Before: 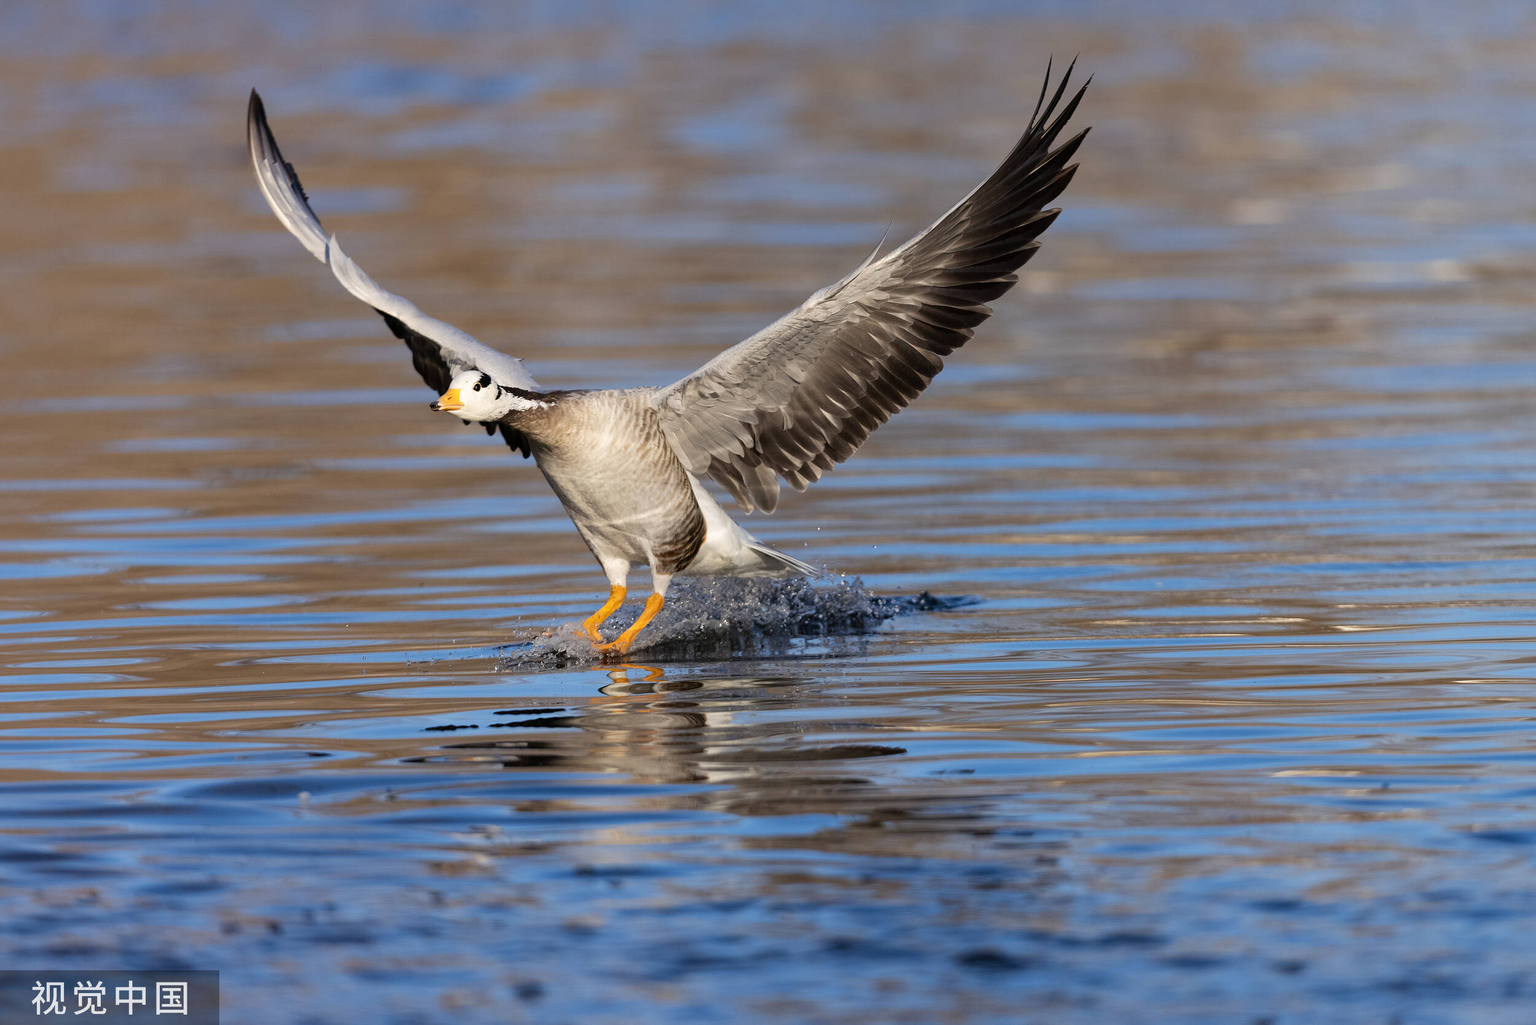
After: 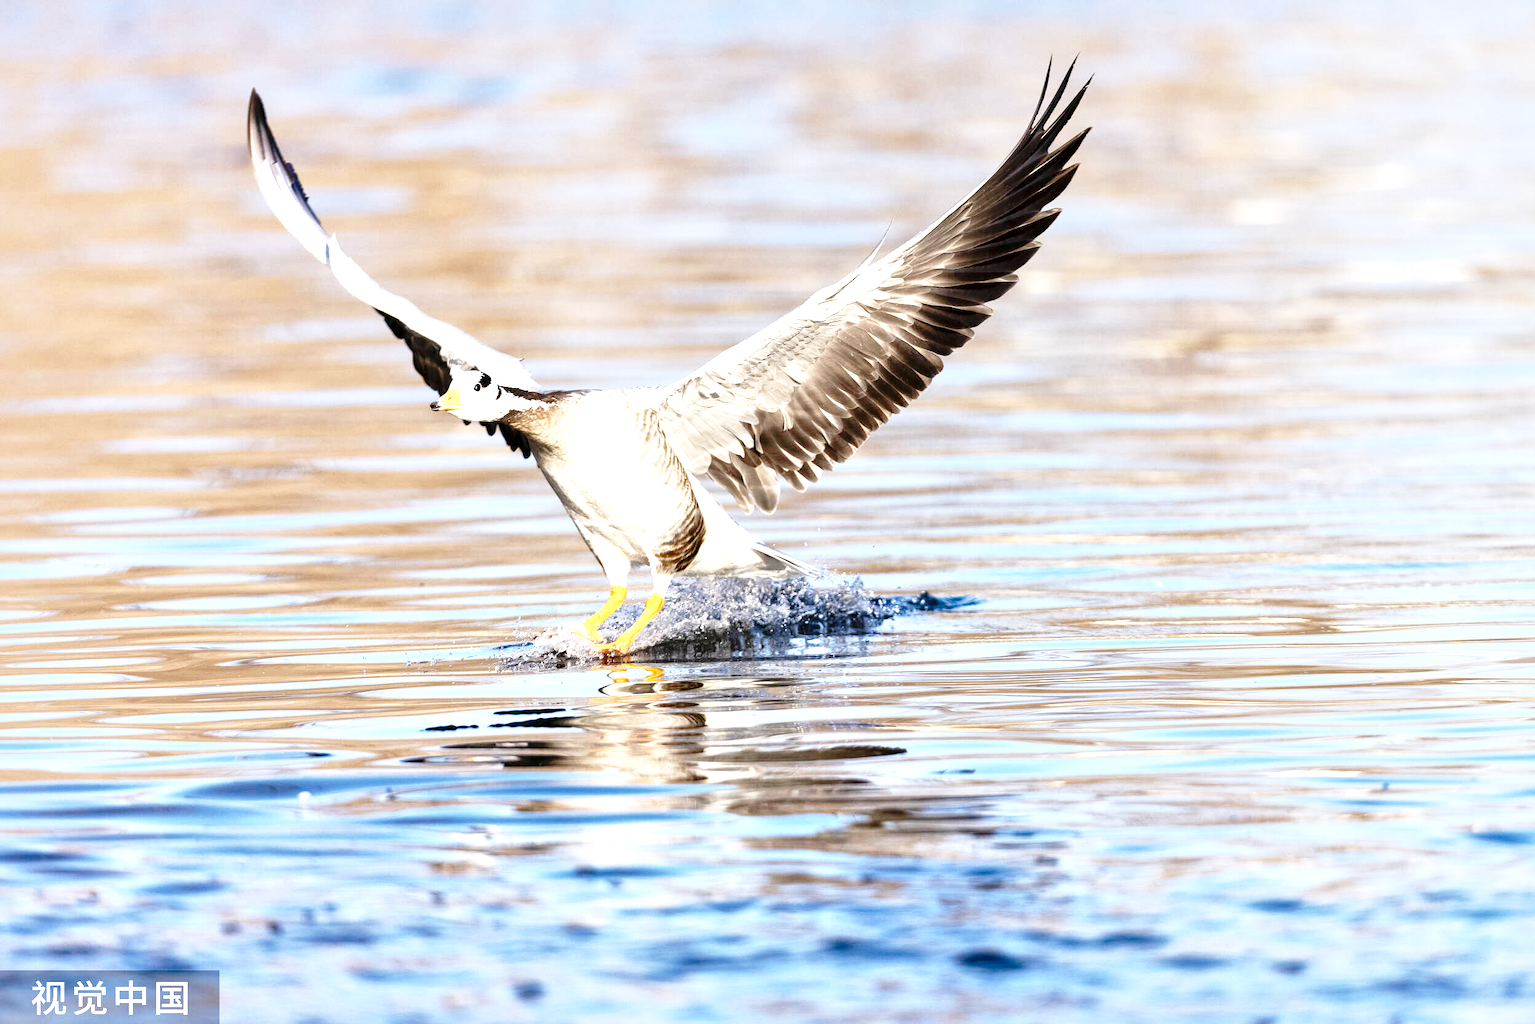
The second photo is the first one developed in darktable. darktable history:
base curve: curves: ch0 [(0, 0) (0.028, 0.03) (0.121, 0.232) (0.46, 0.748) (0.859, 0.968) (1, 1)], preserve colors none
exposure: black level correction 0.001, exposure 1.398 EV, compensate highlight preservation false
local contrast: mode bilateral grid, contrast 26, coarseness 60, detail 151%, midtone range 0.2
